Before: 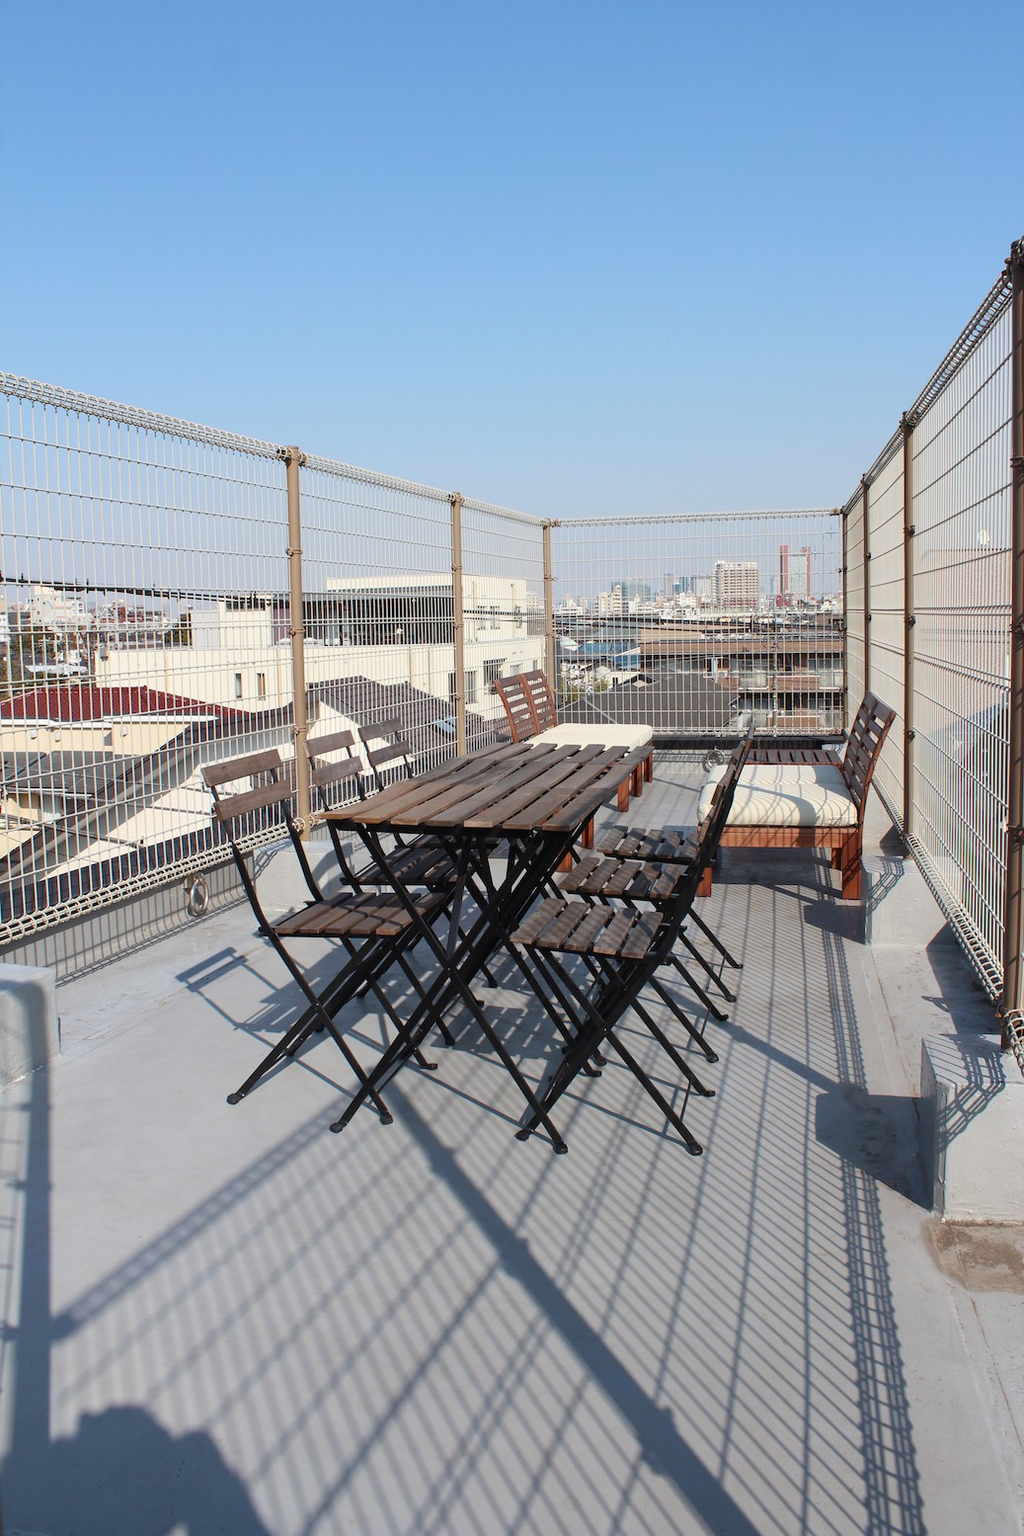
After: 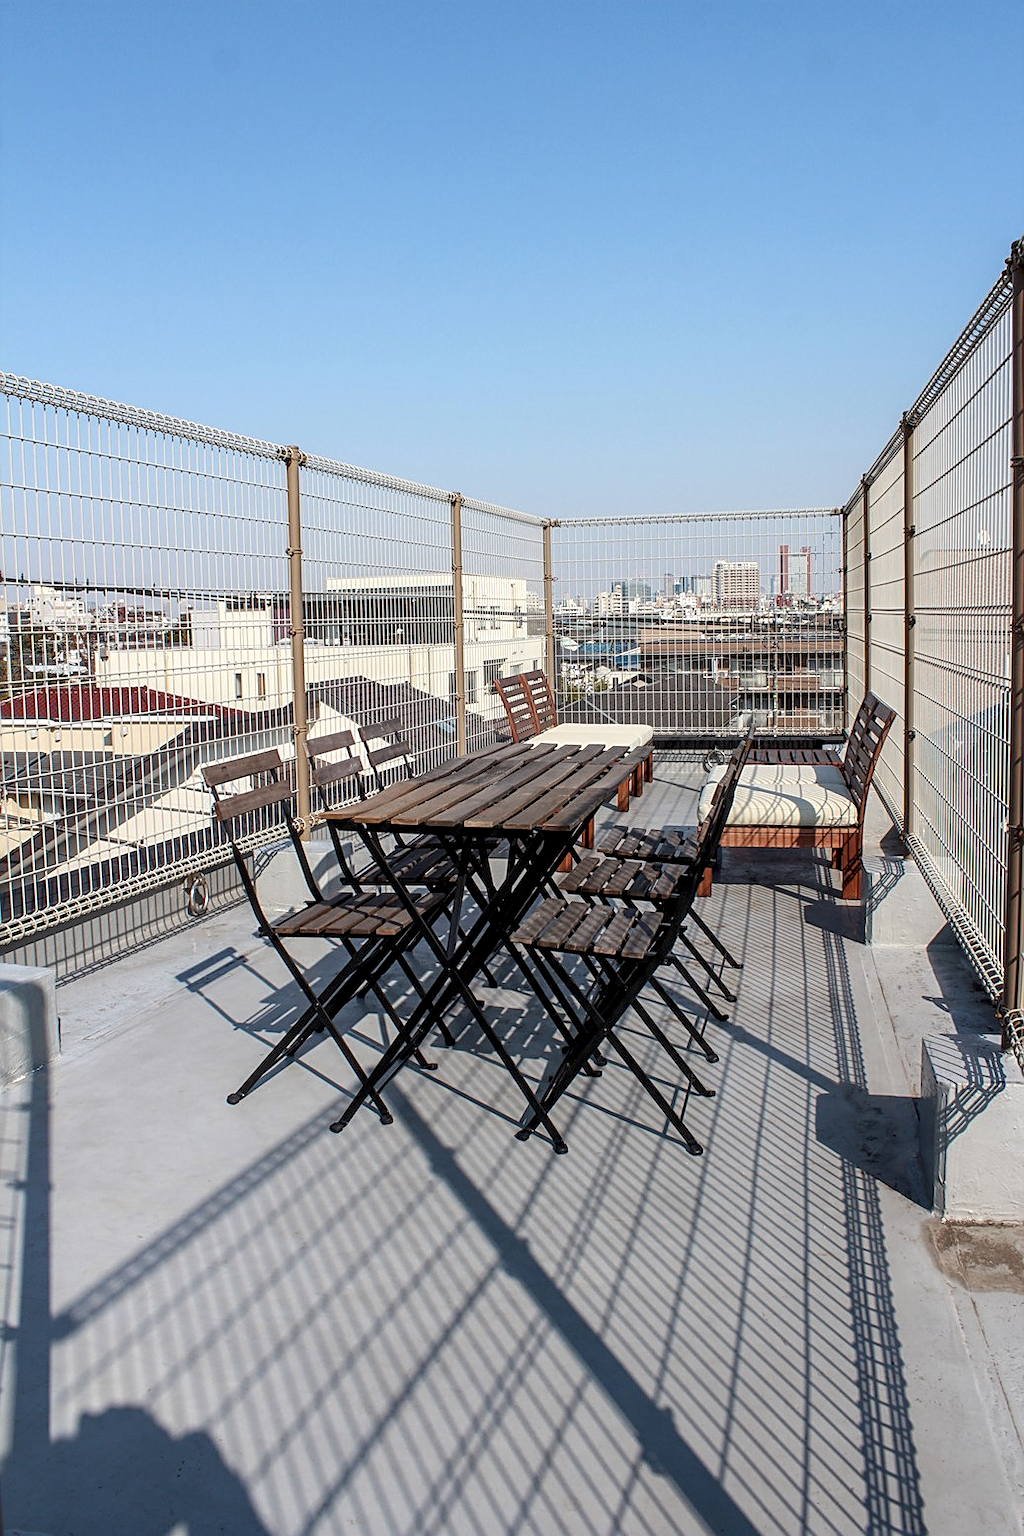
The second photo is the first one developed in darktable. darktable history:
sharpen: on, module defaults
exposure: compensate highlight preservation false
local contrast: highlights 30%, detail 150%
